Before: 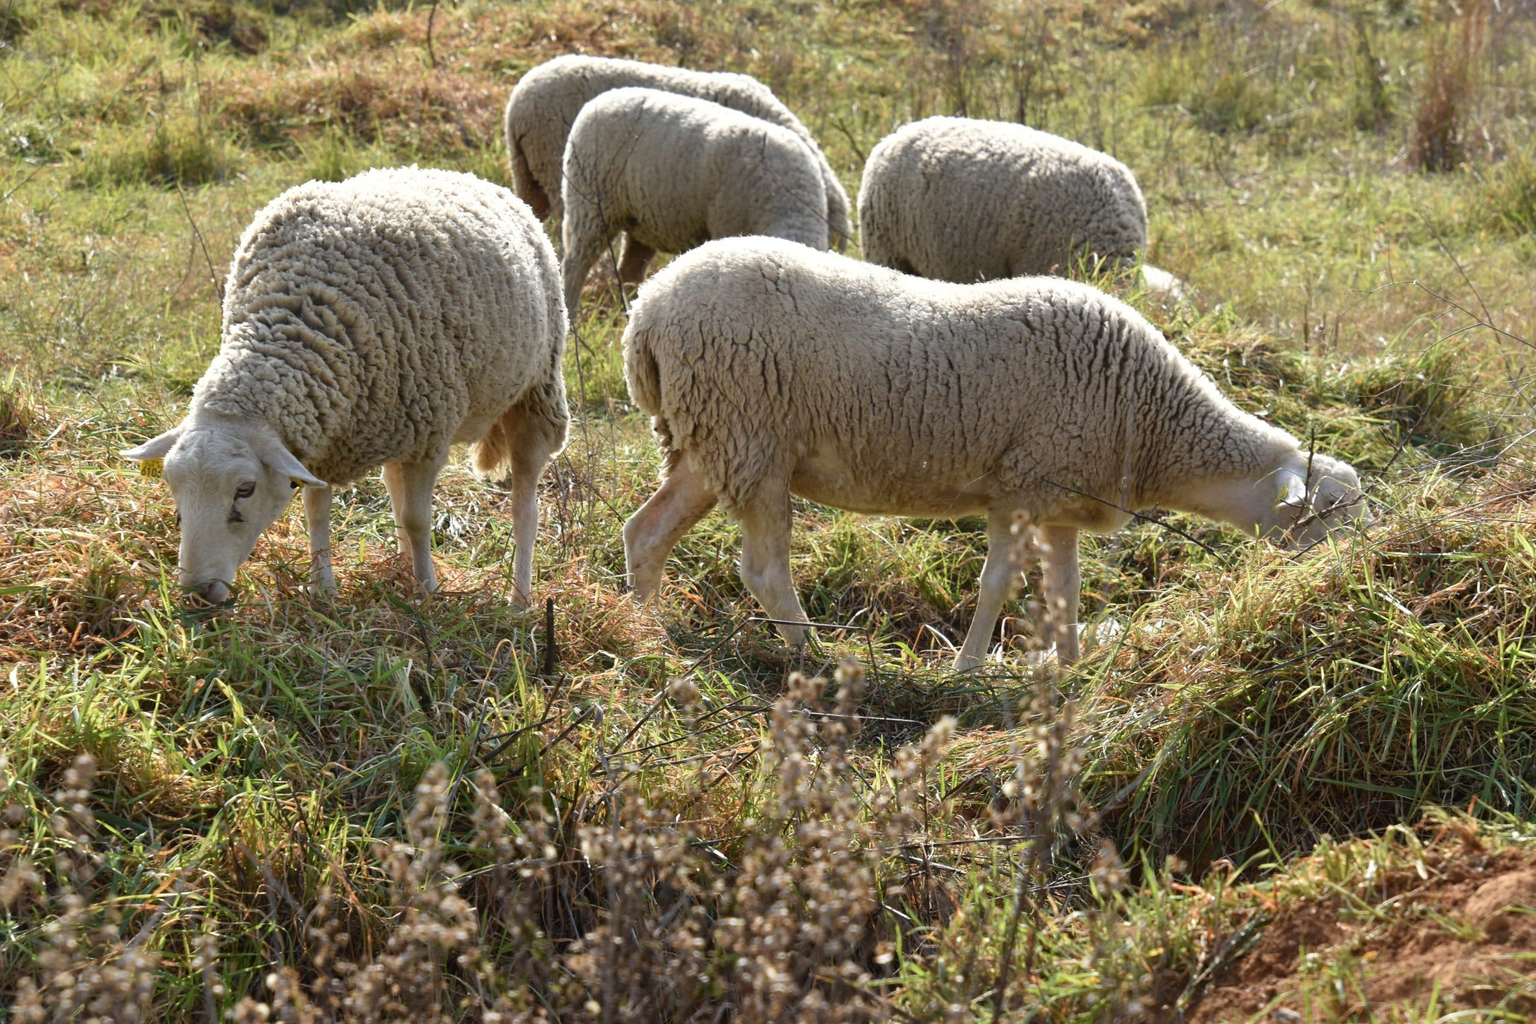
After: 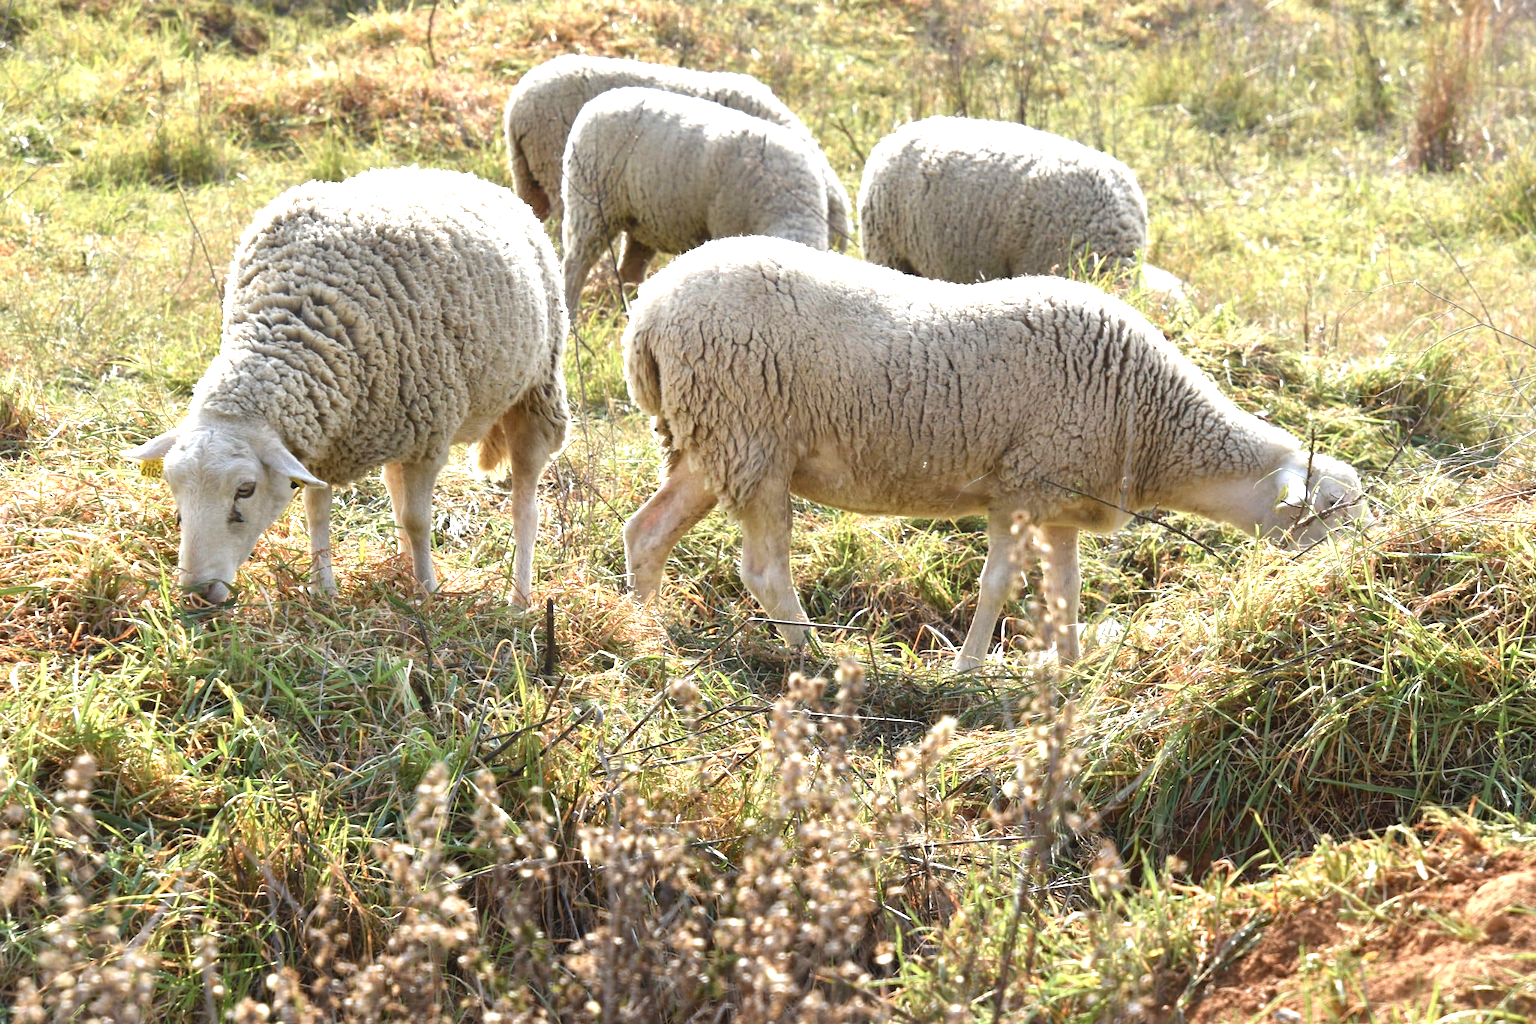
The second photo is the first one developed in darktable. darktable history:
color zones: curves: ch0 [(0, 0.5) (0.143, 0.5) (0.286, 0.456) (0.429, 0.5) (0.571, 0.5) (0.714, 0.5) (0.857, 0.5) (1, 0.5)]; ch1 [(0, 0.5) (0.143, 0.5) (0.286, 0.422) (0.429, 0.5) (0.571, 0.5) (0.714, 0.5) (0.857, 0.5) (1, 0.5)]
exposure: exposure 1.203 EV, compensate highlight preservation false
